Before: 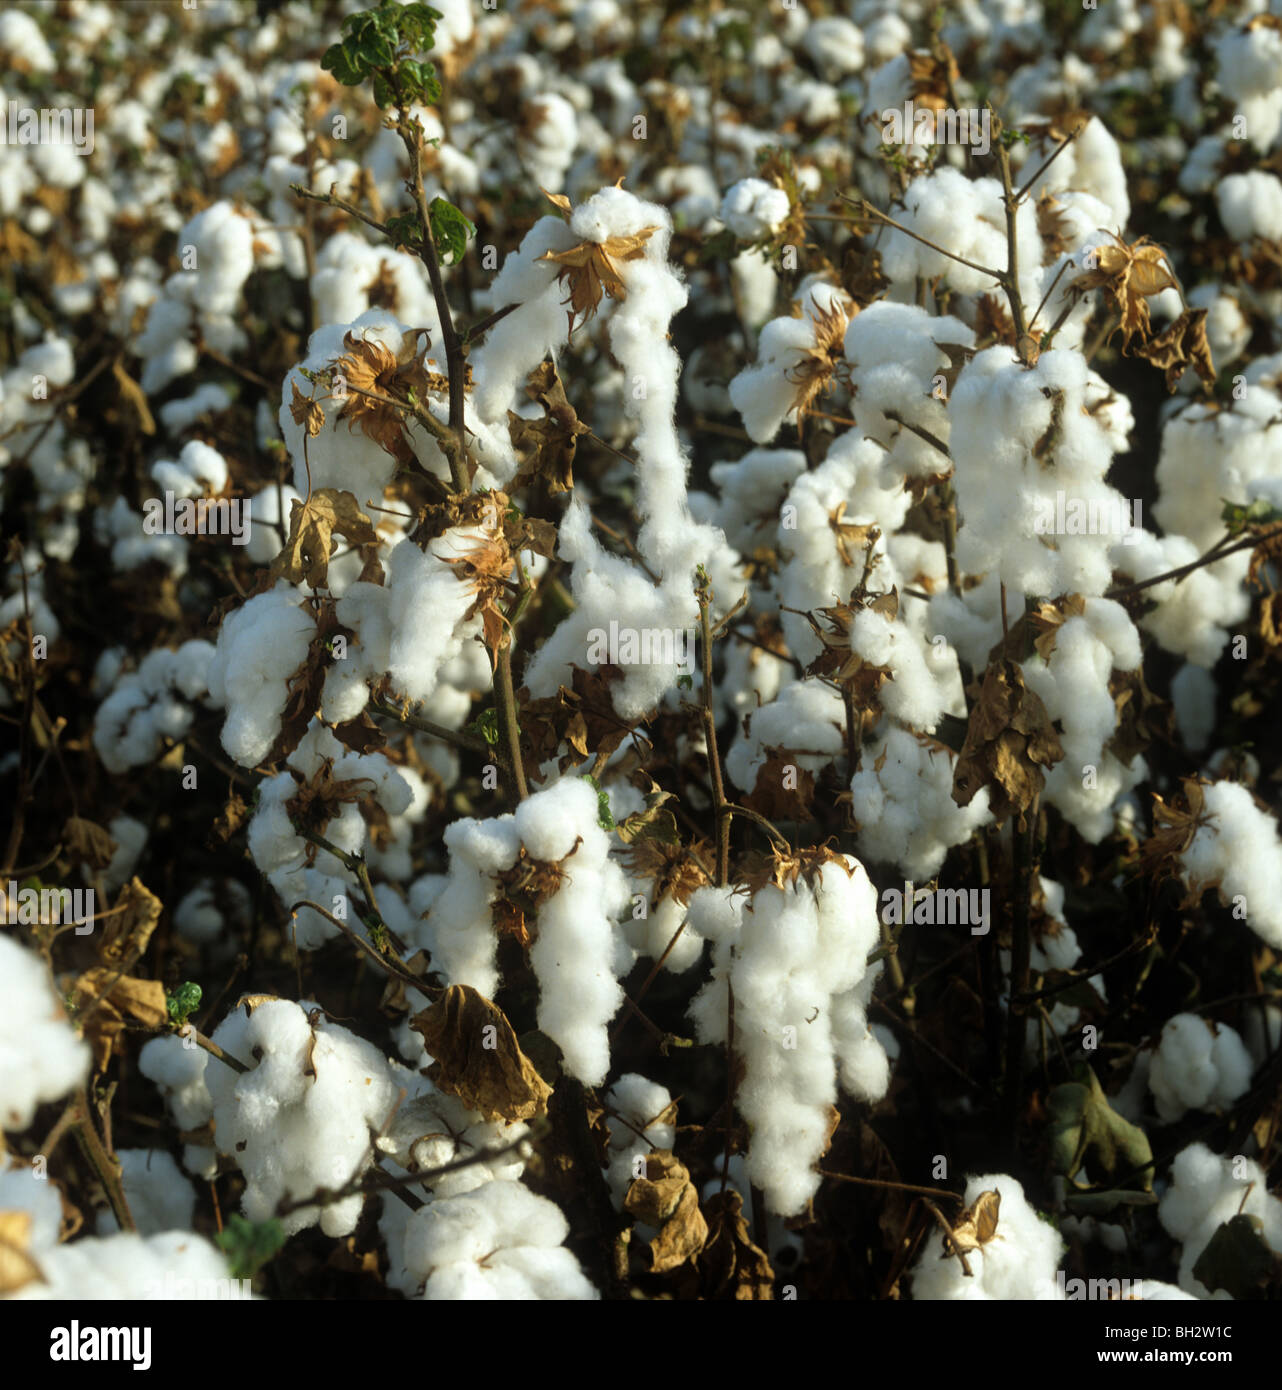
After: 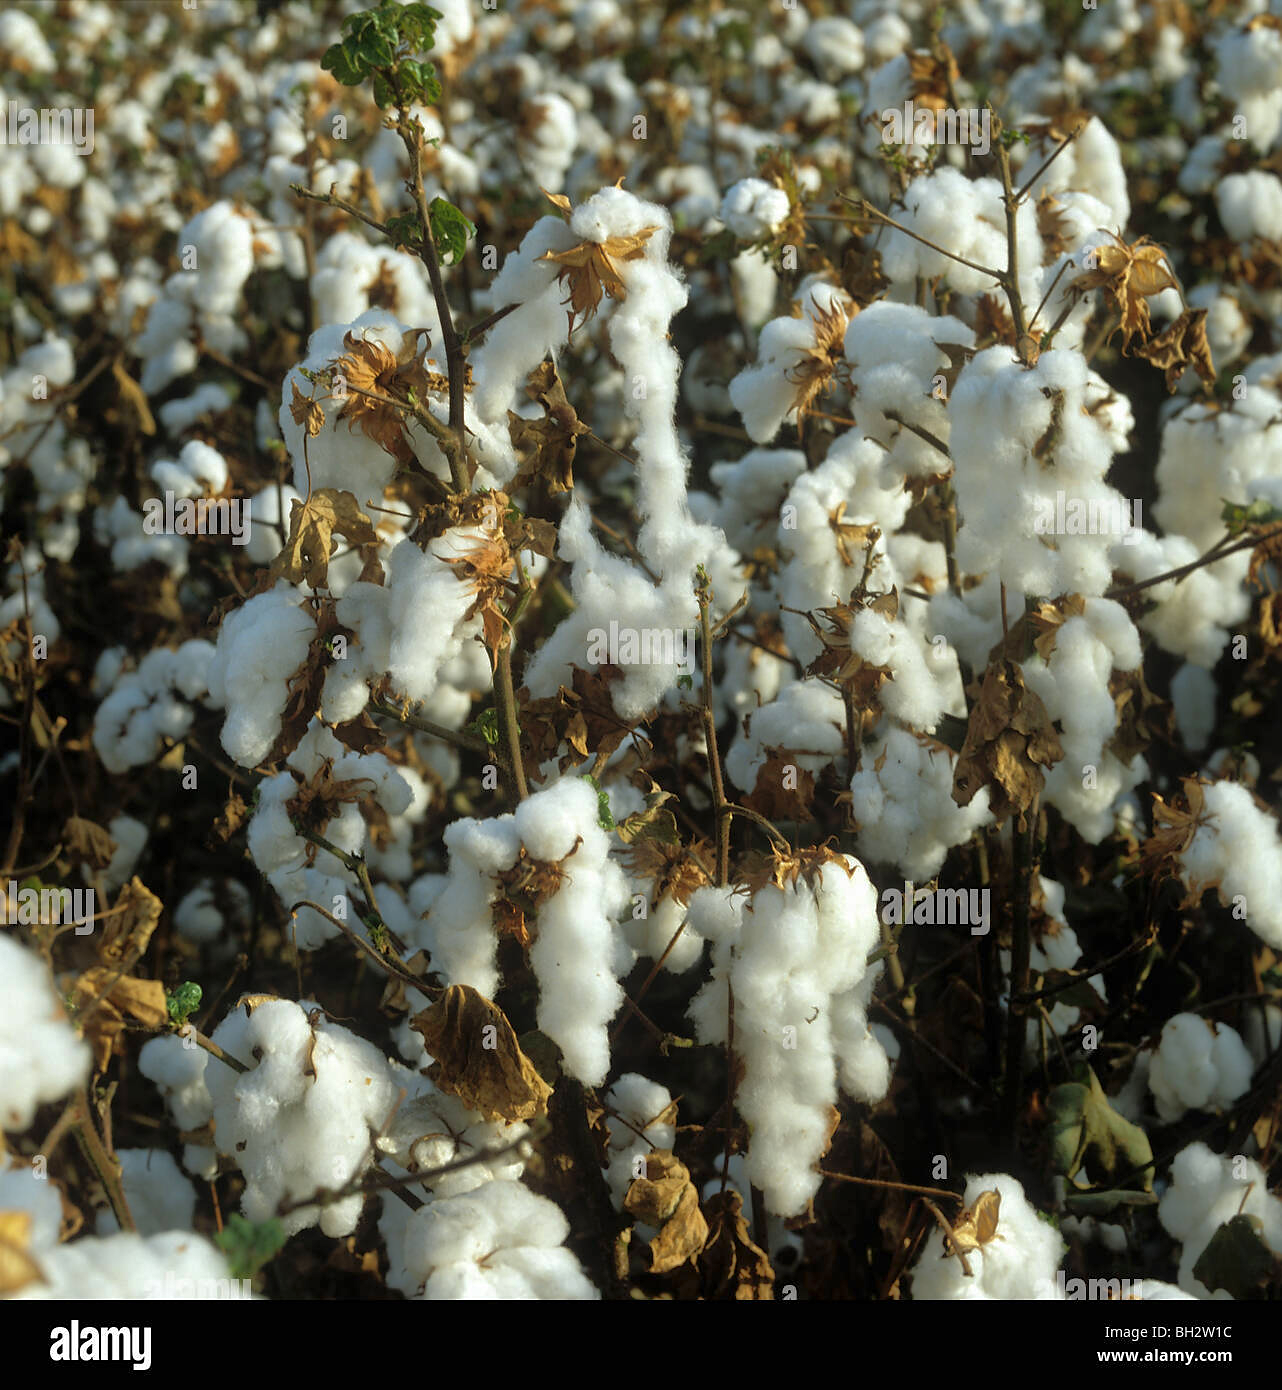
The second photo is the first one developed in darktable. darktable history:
shadows and highlights: on, module defaults
sharpen: radius 0.992, threshold 0.889
